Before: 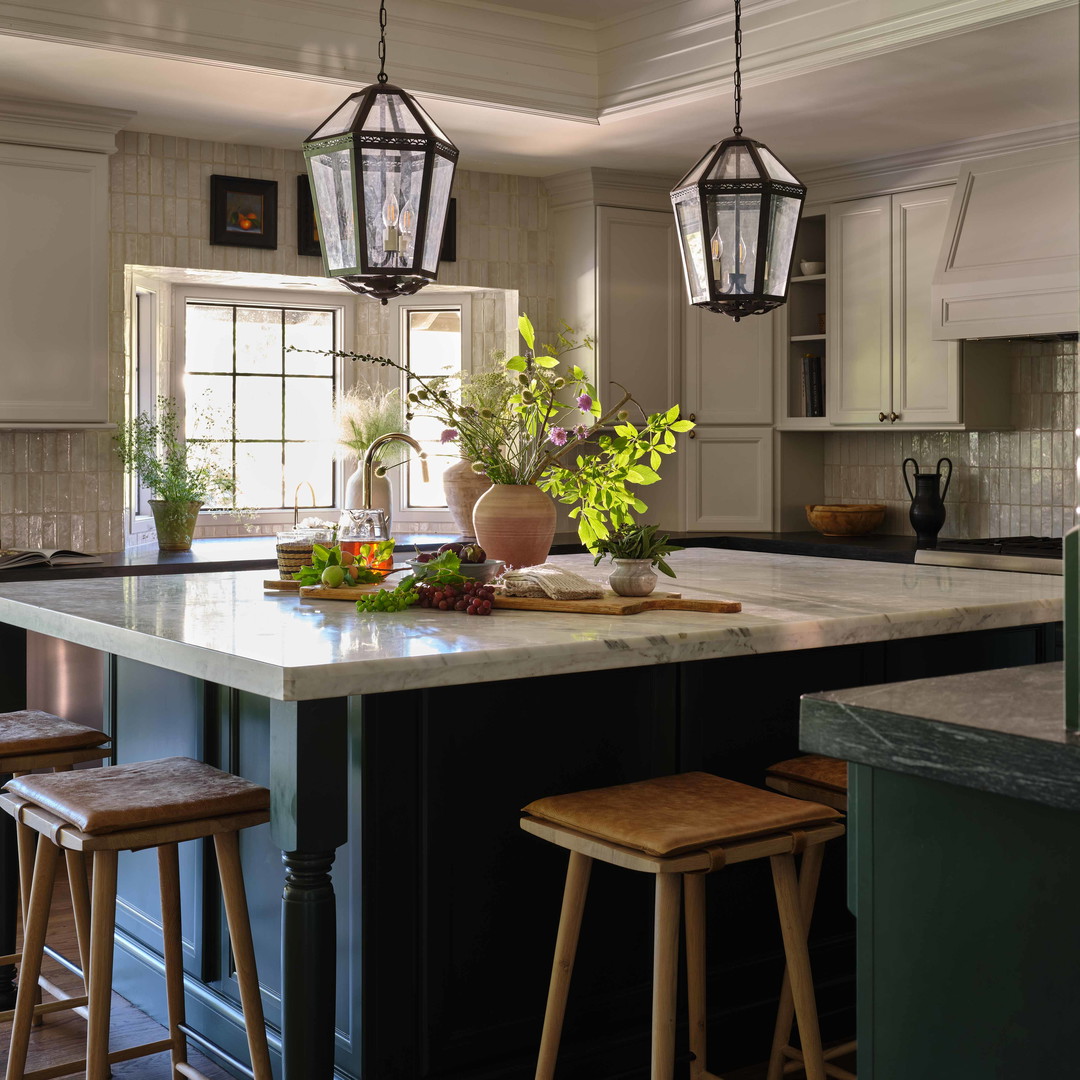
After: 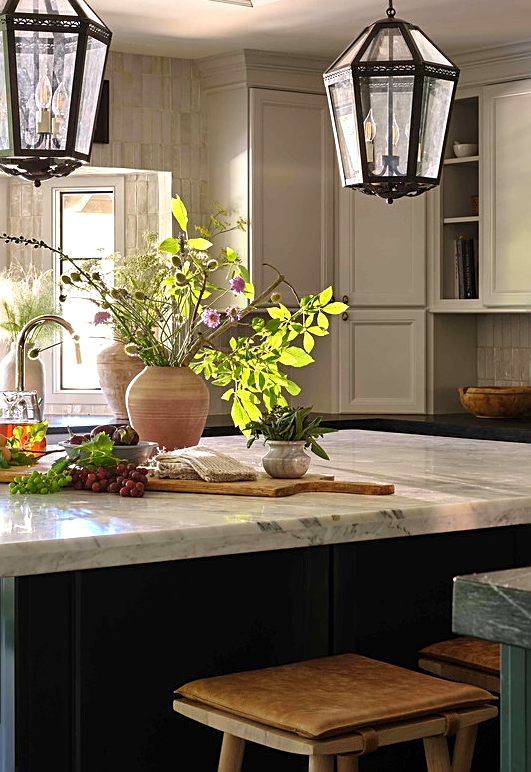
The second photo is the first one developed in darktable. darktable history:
crop: left 32.177%, top 10.976%, right 18.632%, bottom 17.466%
sharpen: on, module defaults
exposure: black level correction 0.001, exposure 0.499 EV, compensate exposure bias true, compensate highlight preservation false
